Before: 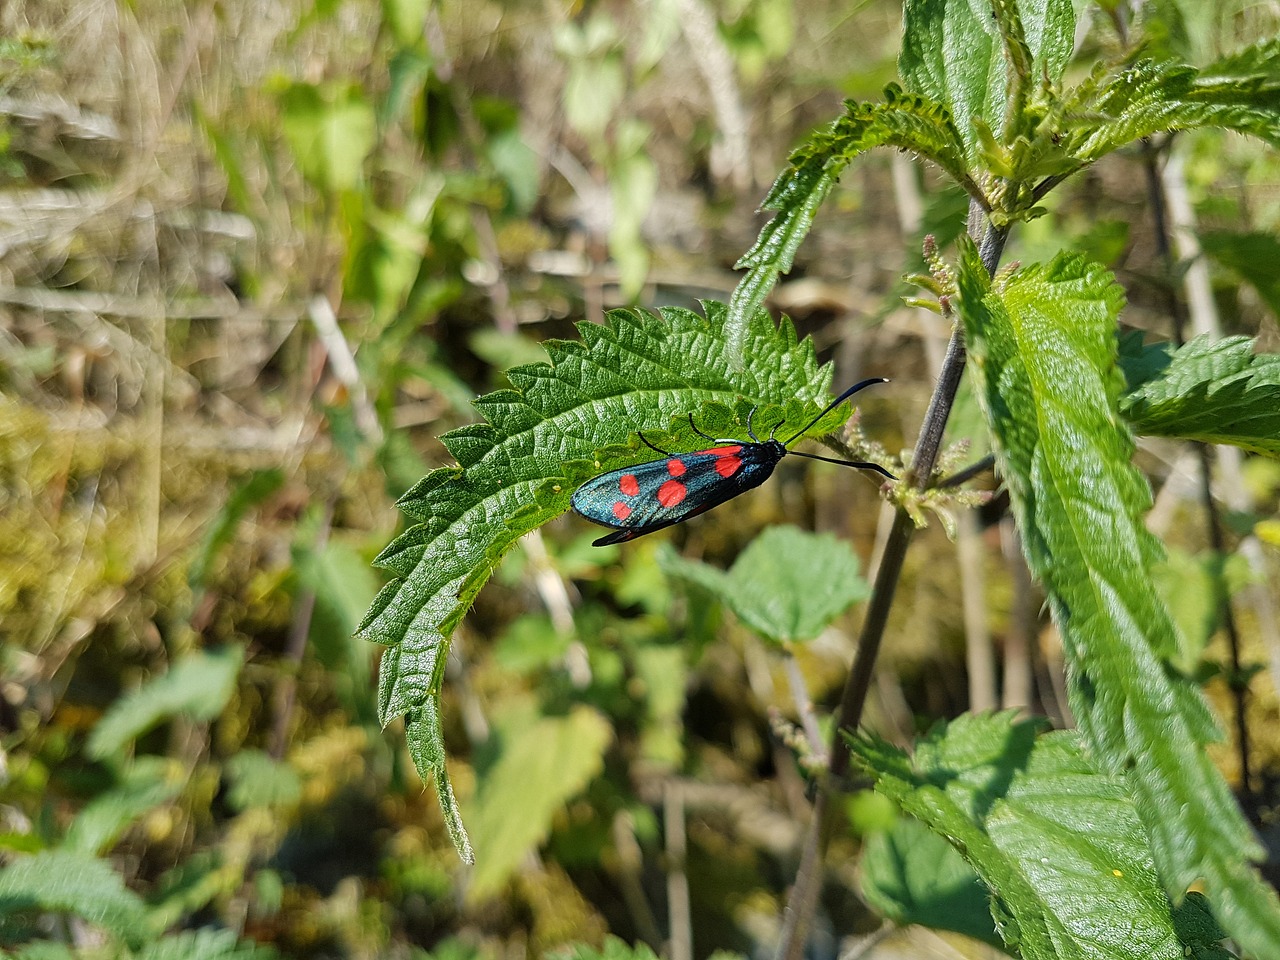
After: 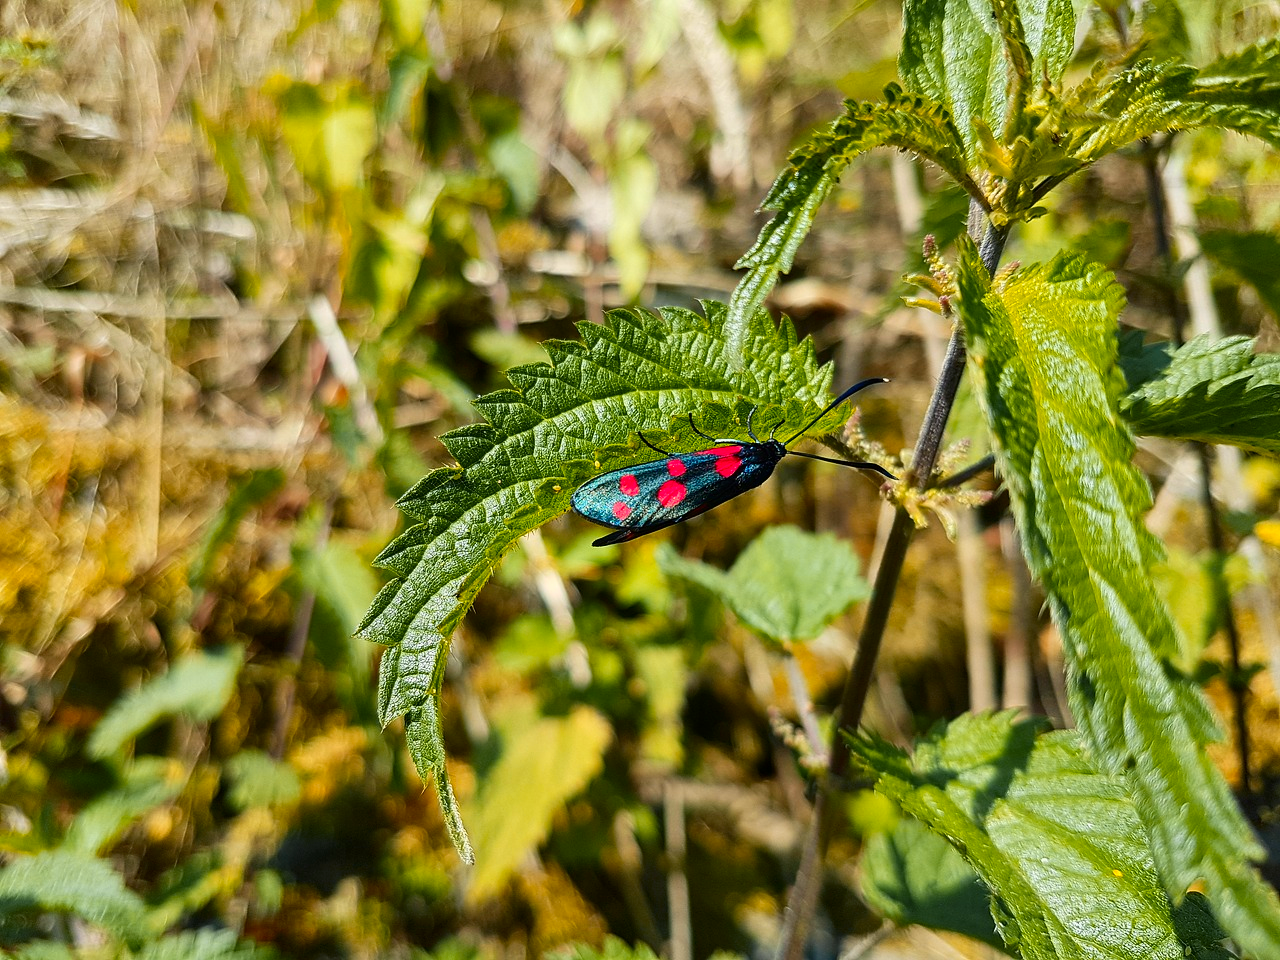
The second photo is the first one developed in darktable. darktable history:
contrast brightness saturation: contrast 0.18, saturation 0.306
color zones: curves: ch1 [(0.309, 0.524) (0.41, 0.329) (0.508, 0.509)]; ch2 [(0.25, 0.457) (0.75, 0.5)]
